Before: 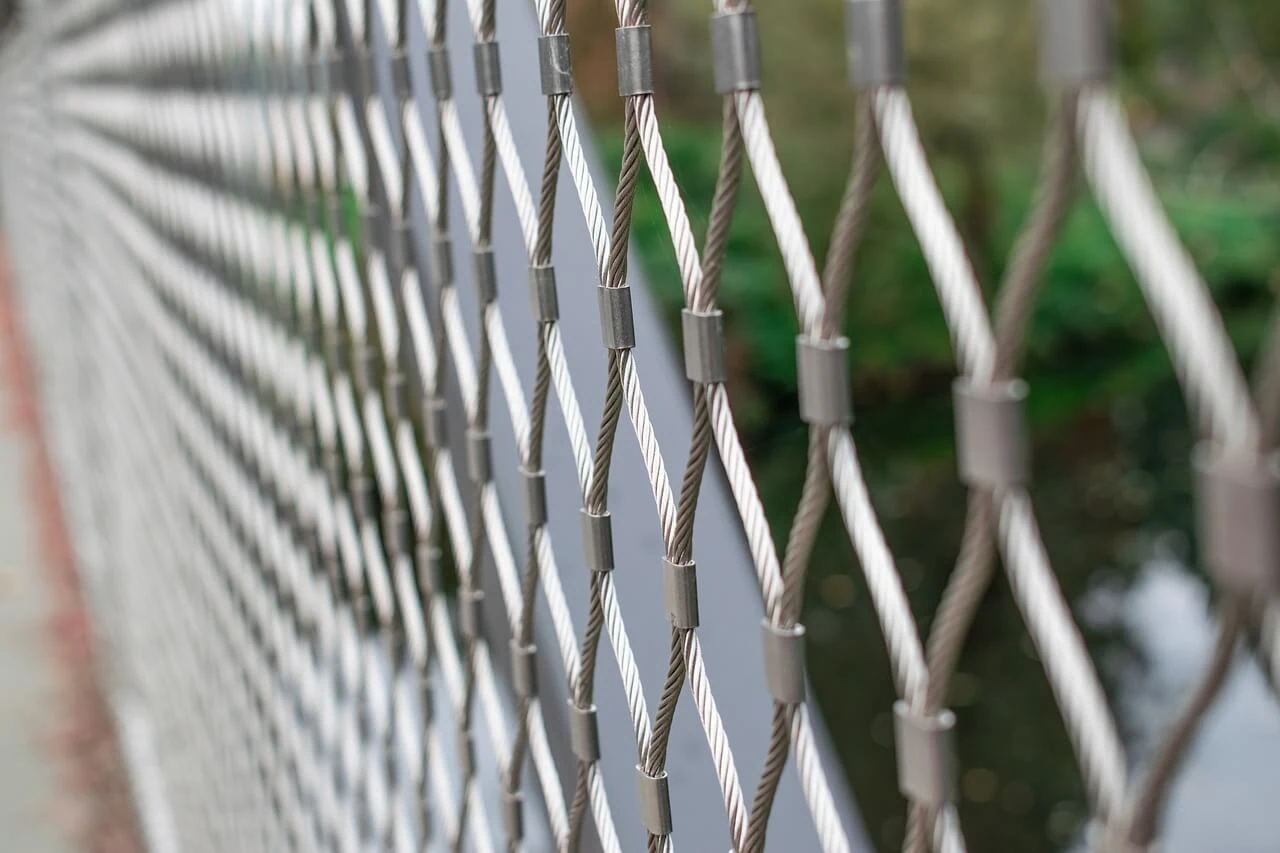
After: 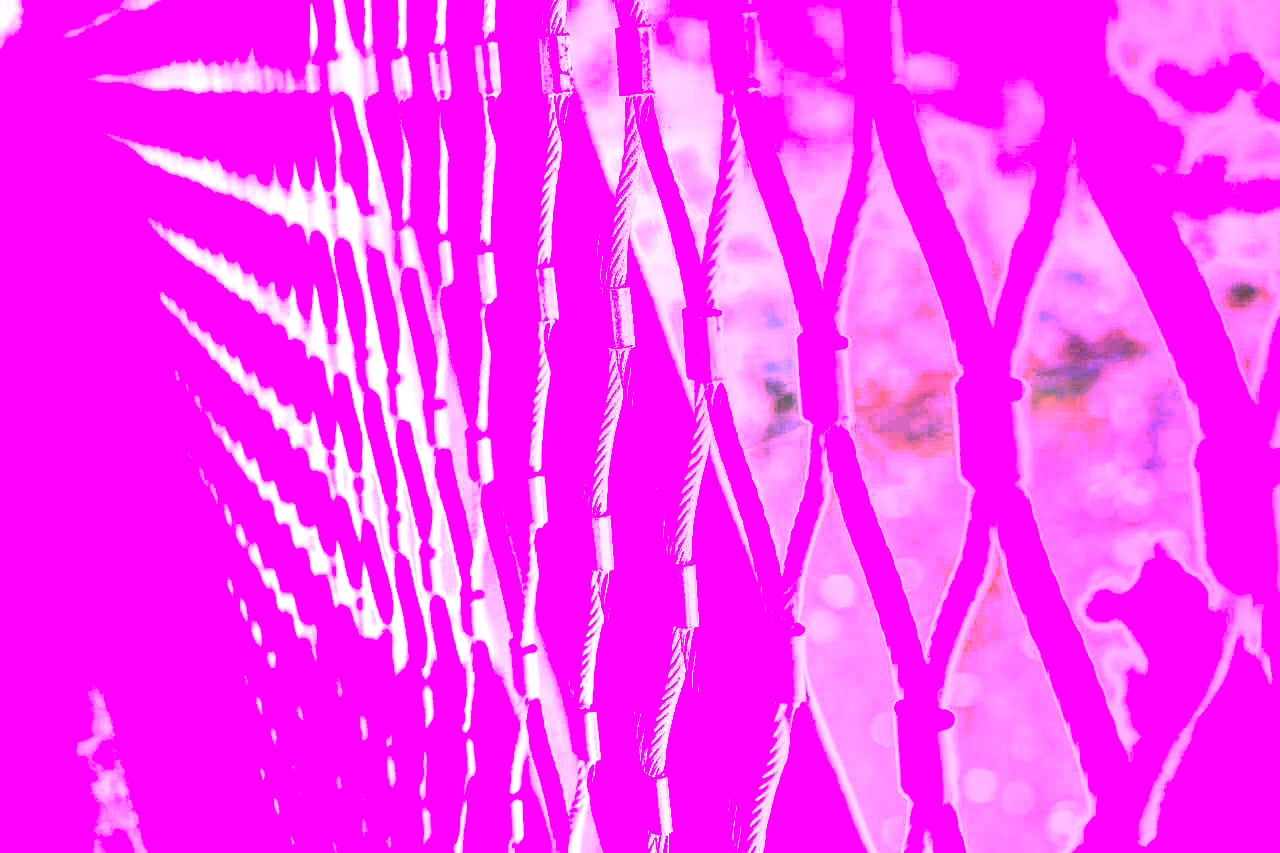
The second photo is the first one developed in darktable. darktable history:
white balance: red 8, blue 8
local contrast: highlights 61%, detail 143%, midtone range 0.428
color correction: saturation 1.11
